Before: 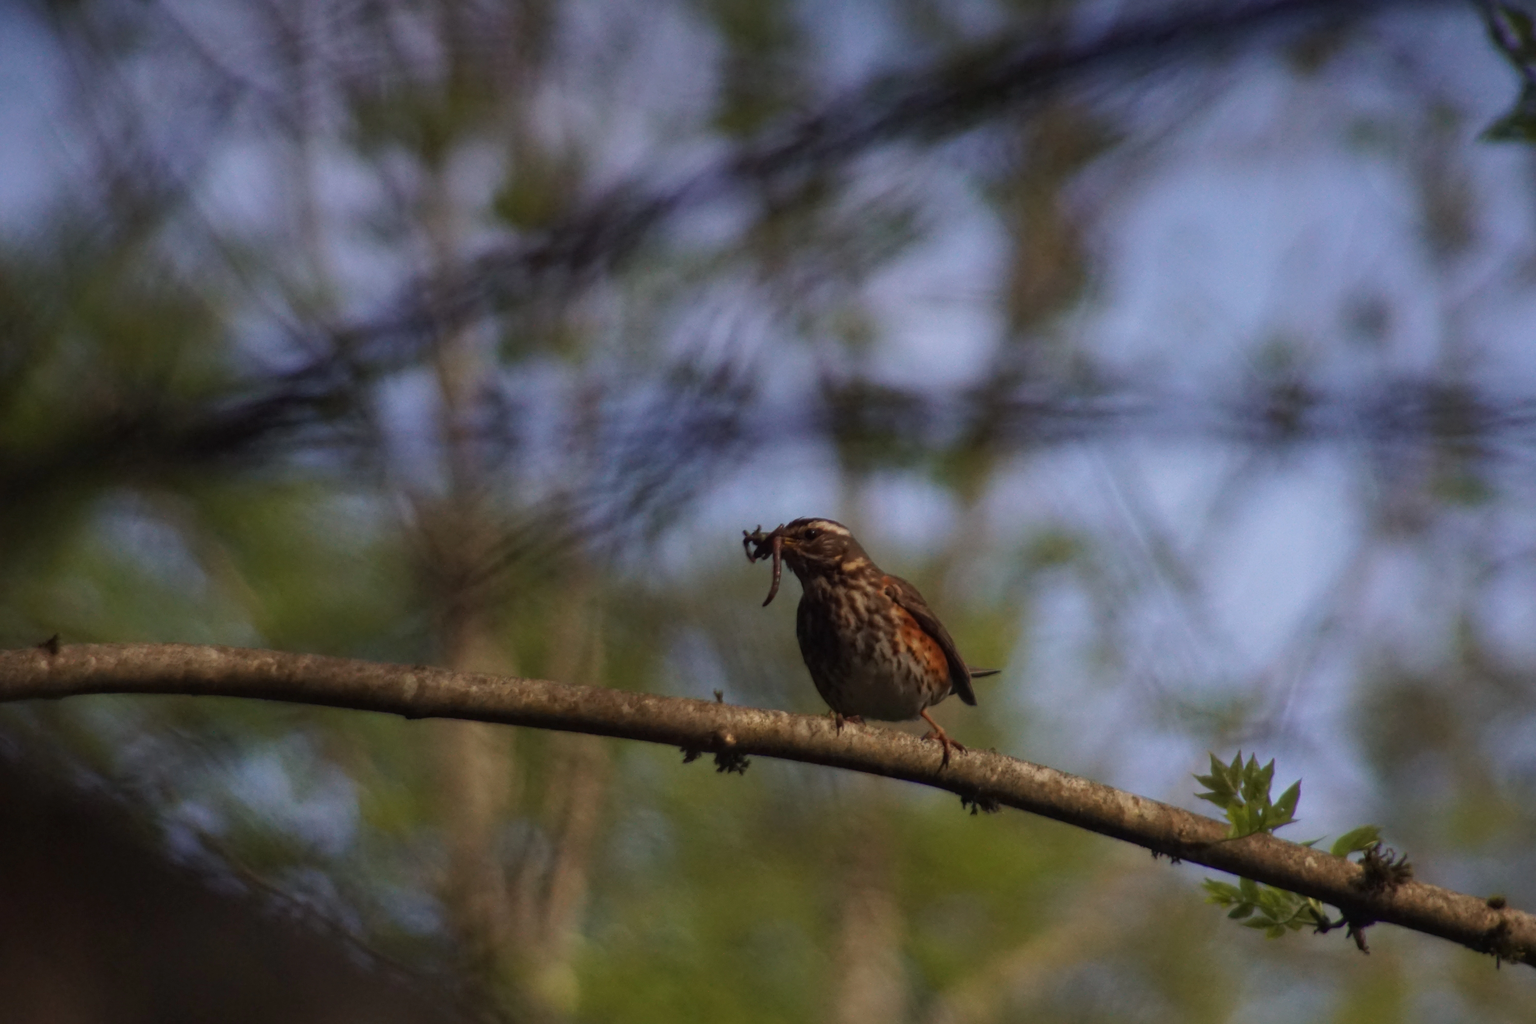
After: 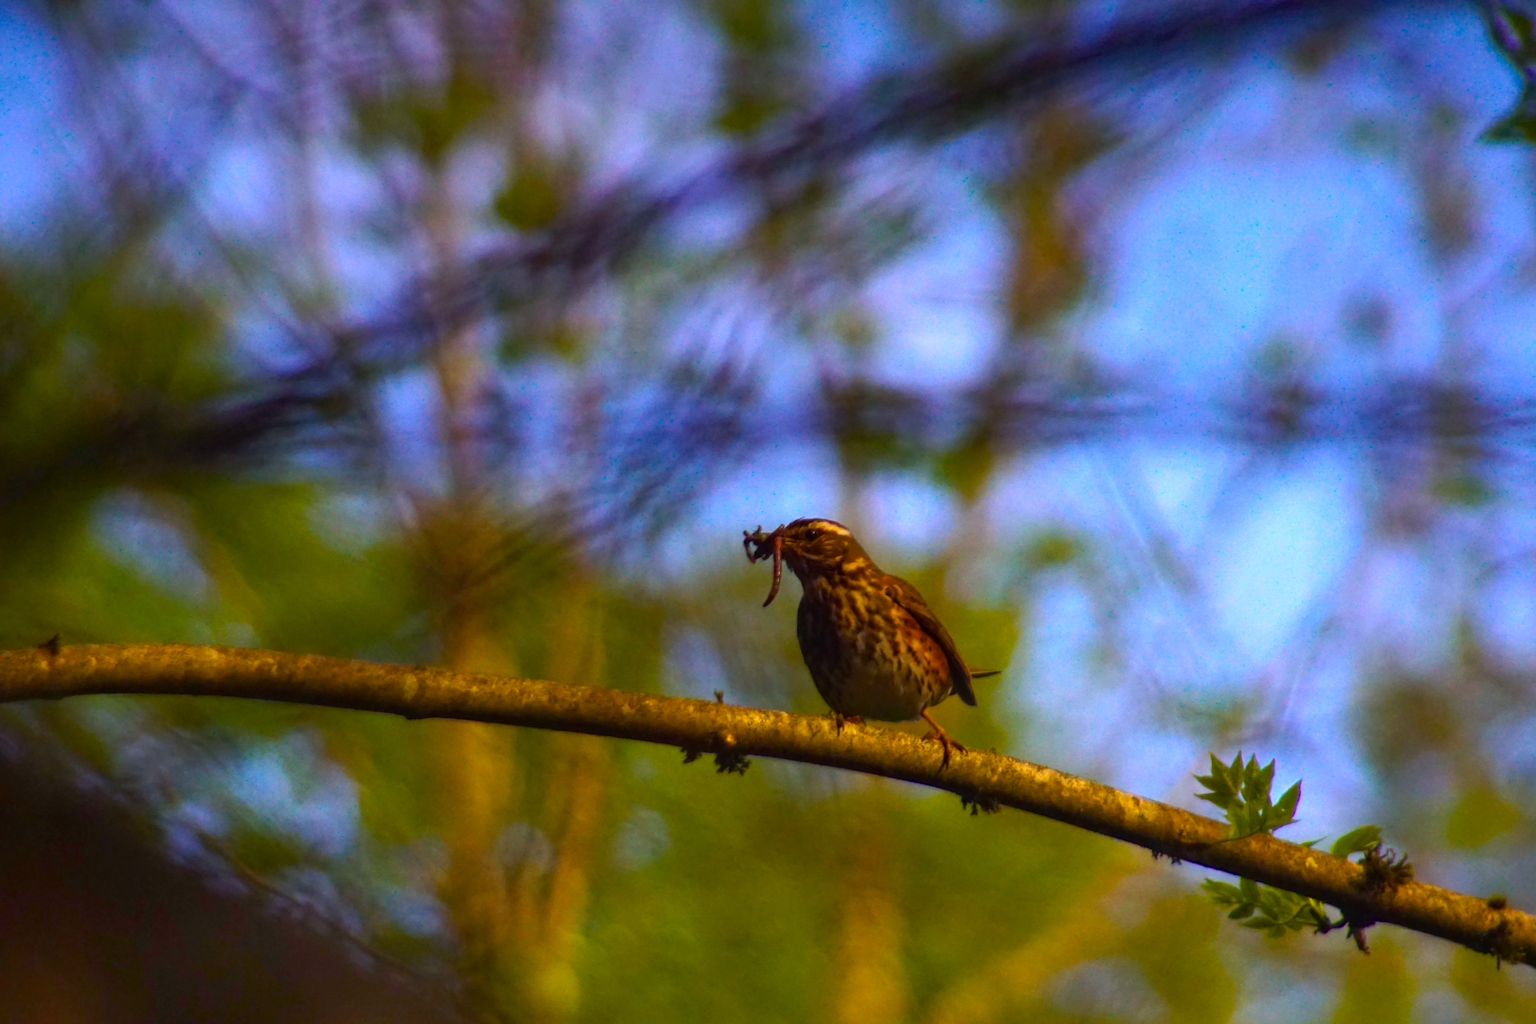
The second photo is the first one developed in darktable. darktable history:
vibrance: vibrance 10%
color balance rgb: linear chroma grading › global chroma 20%, perceptual saturation grading › global saturation 65%, perceptual saturation grading › highlights 50%, perceptual saturation grading › shadows 30%, perceptual brilliance grading › global brilliance 12%, perceptual brilliance grading › highlights 15%, global vibrance 20%
